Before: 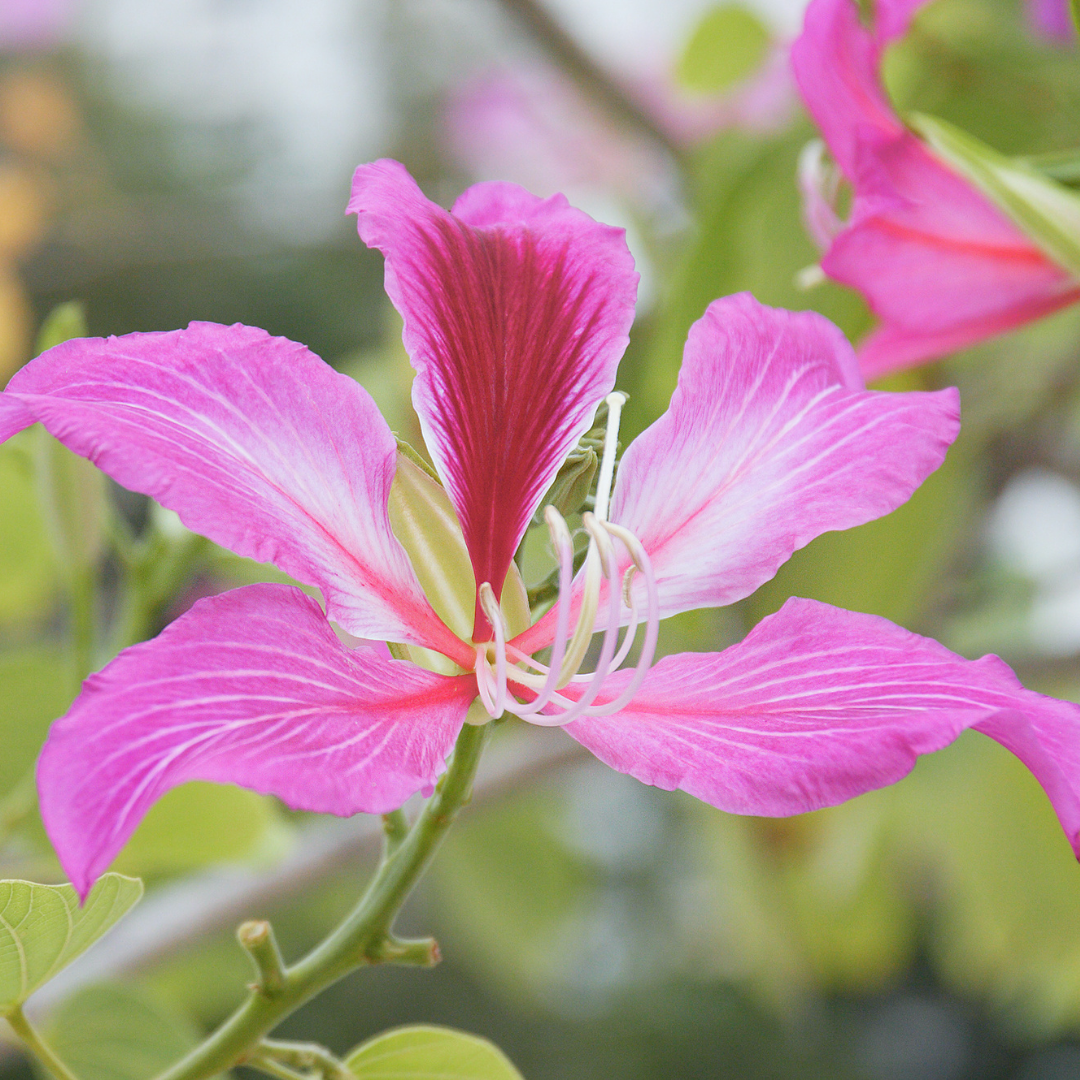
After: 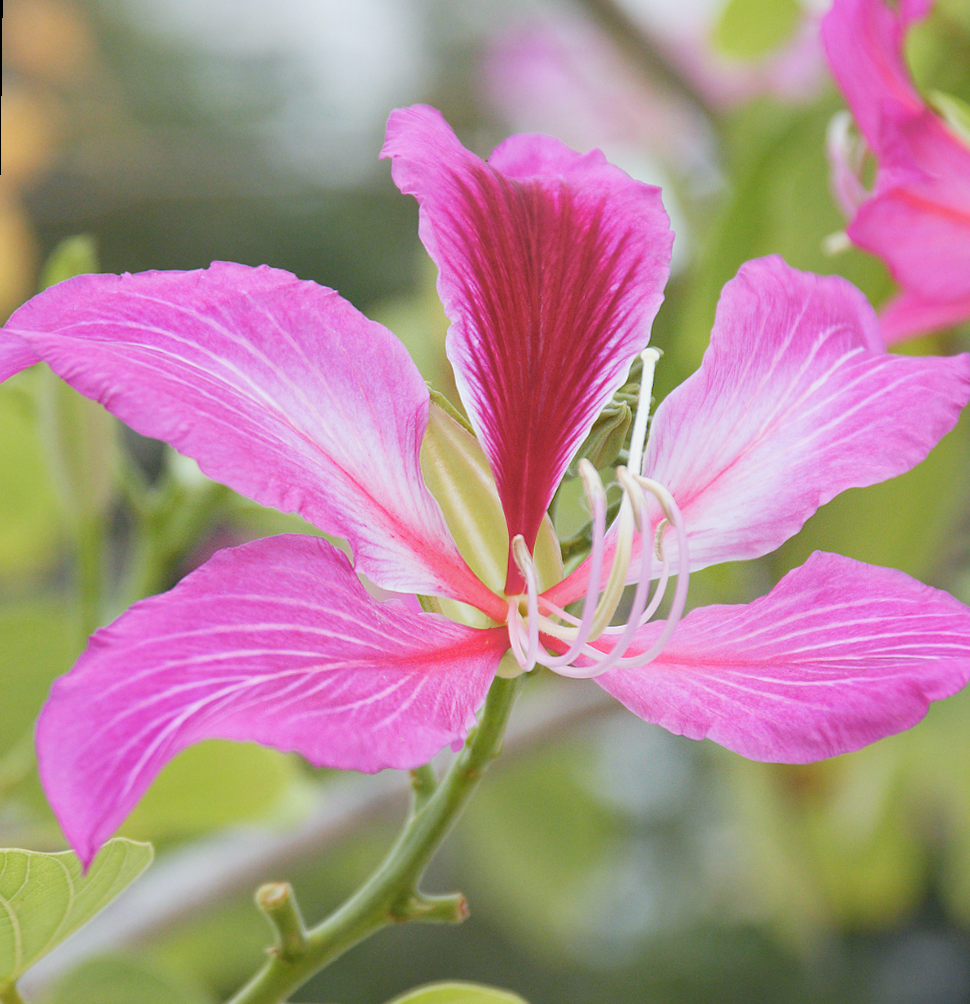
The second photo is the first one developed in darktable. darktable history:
crop: right 9.509%, bottom 0.031%
white balance: red 1, blue 1
rotate and perspective: rotation 0.679°, lens shift (horizontal) 0.136, crop left 0.009, crop right 0.991, crop top 0.078, crop bottom 0.95
